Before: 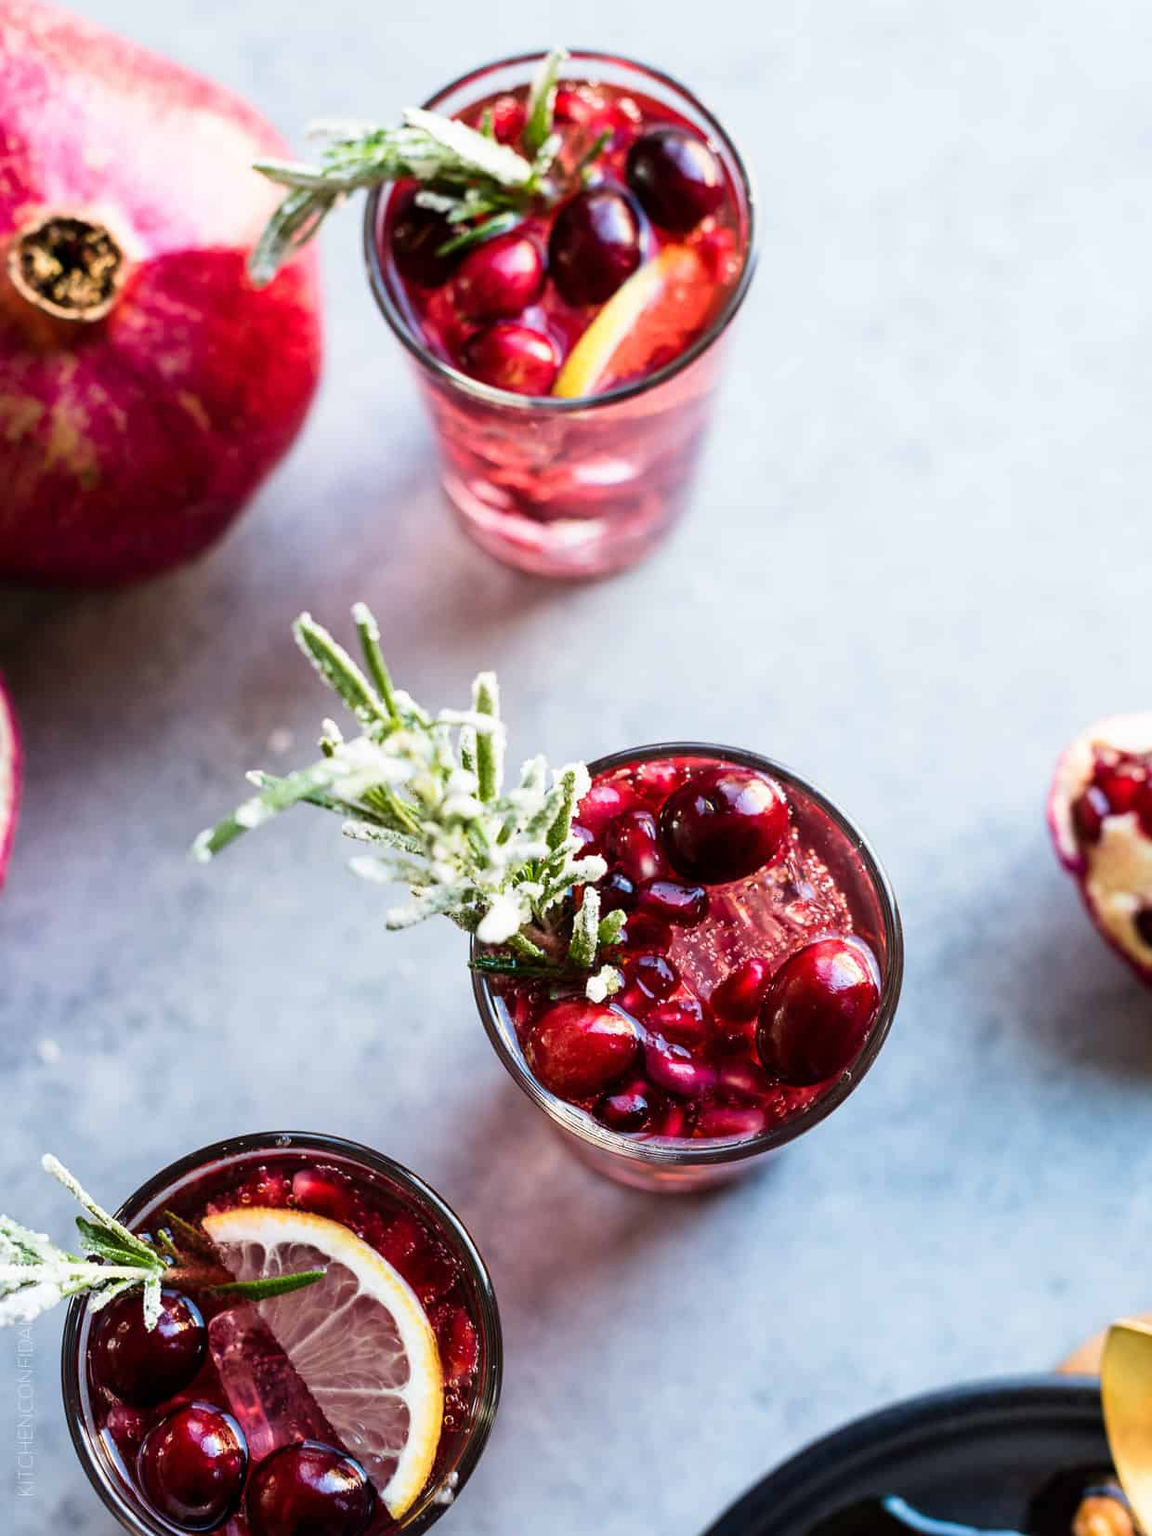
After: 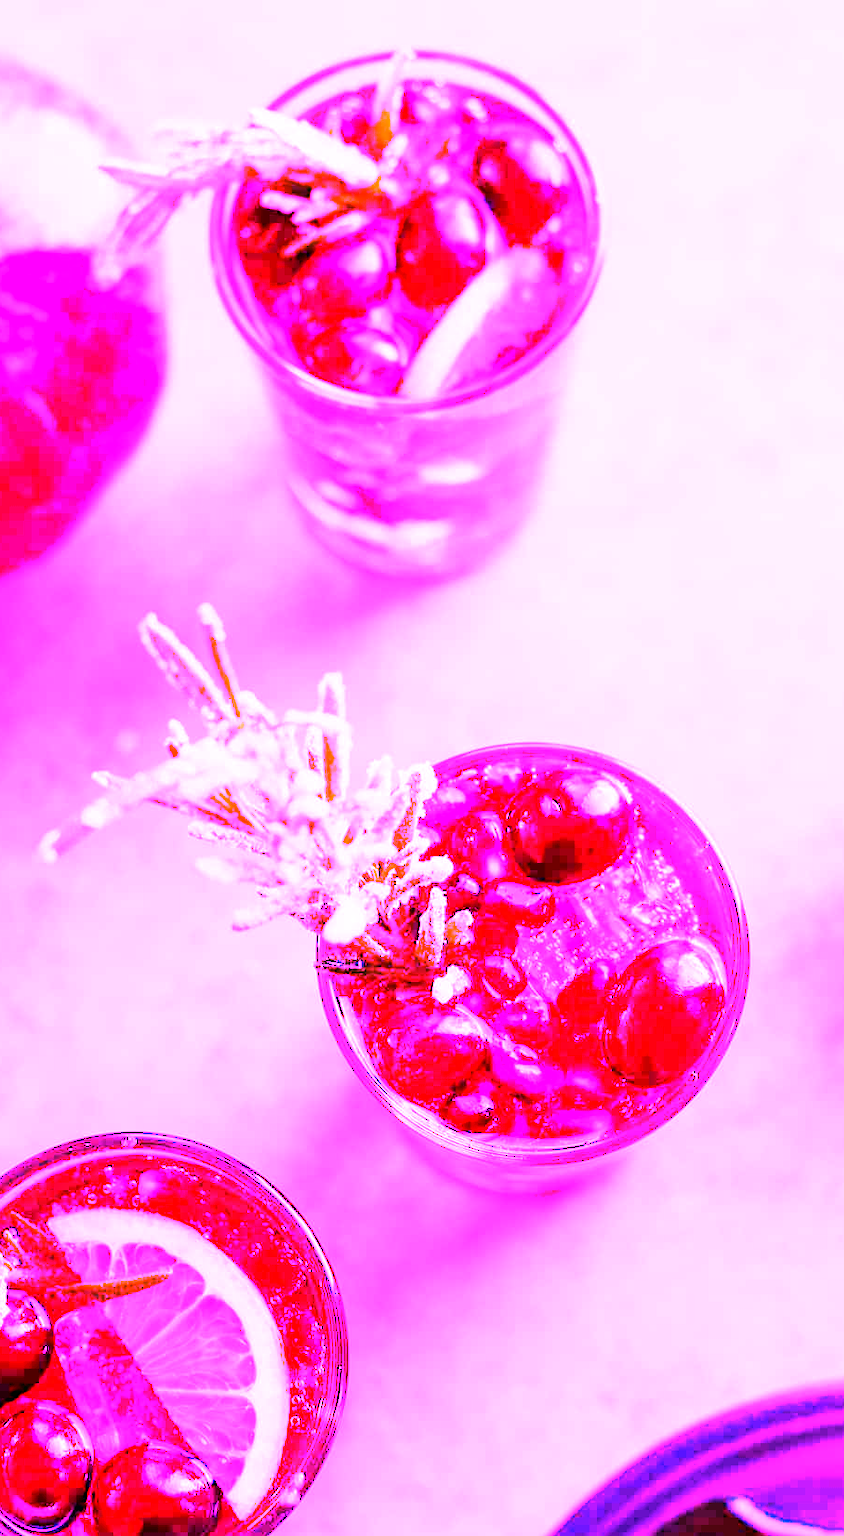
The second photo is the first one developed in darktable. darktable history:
crop: left 13.443%, right 13.31%
white balance: red 8, blue 8
